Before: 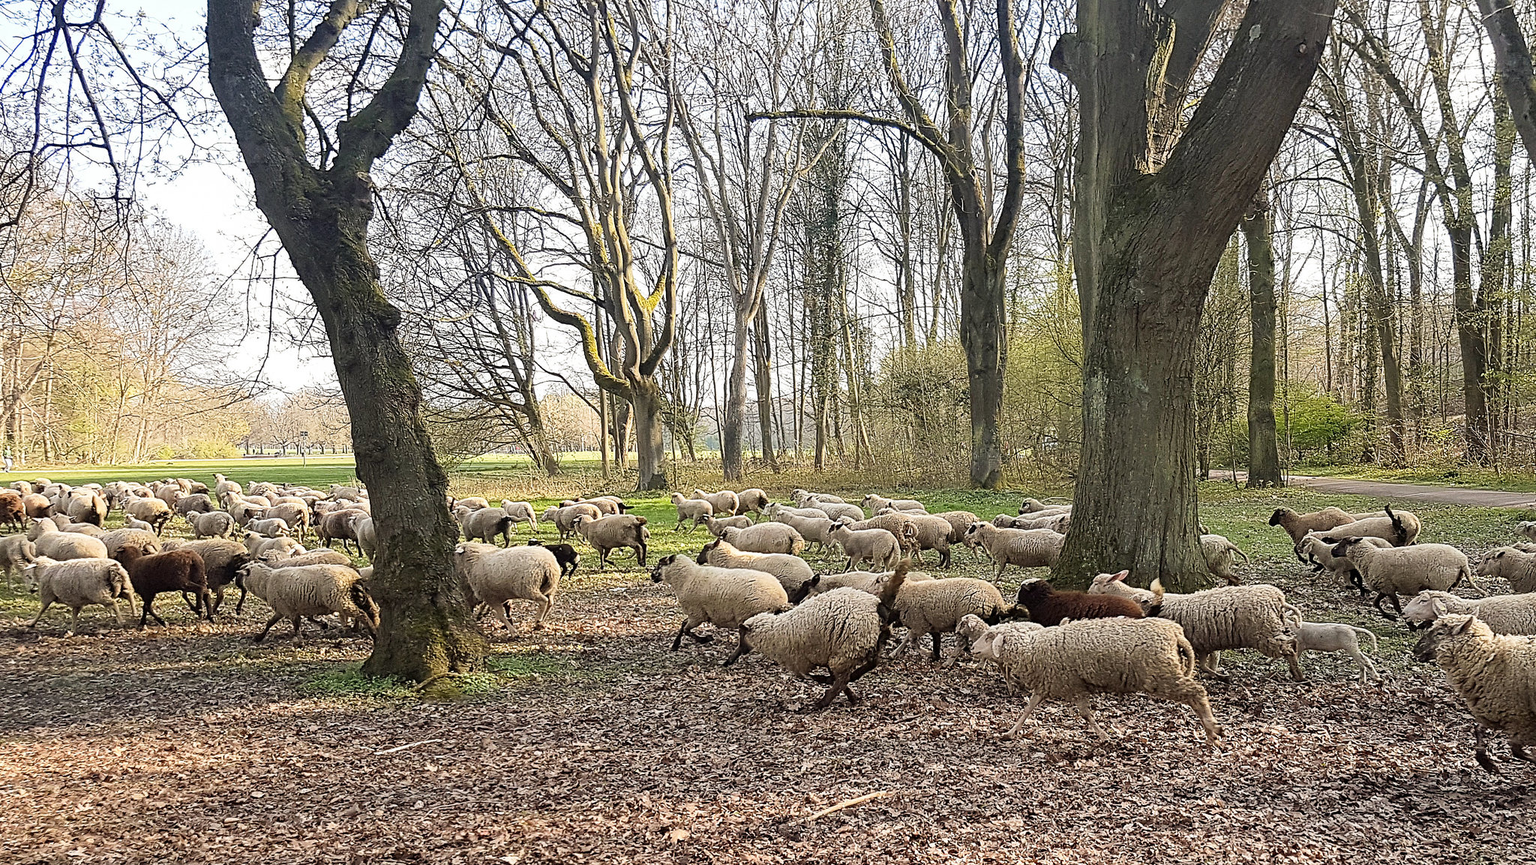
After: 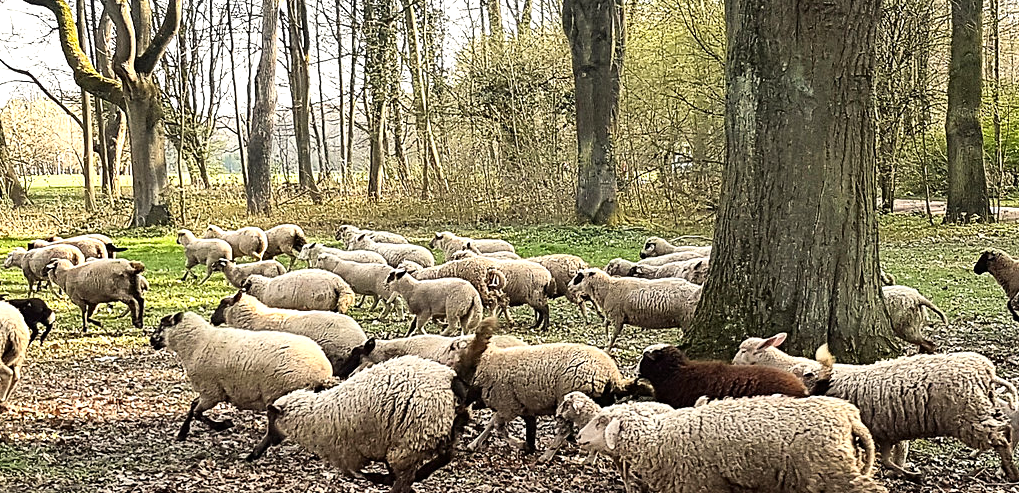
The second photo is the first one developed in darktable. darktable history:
color correction: highlights b* 2.97
crop: left 35.107%, top 37.088%, right 15.105%, bottom 20.093%
levels: mode automatic
shadows and highlights: shadows 48.47, highlights -41.3, soften with gaussian
exposure: exposure 0.074 EV, compensate exposure bias true, compensate highlight preservation false
contrast brightness saturation: contrast 0.141
tone equalizer: -8 EV -0.412 EV, -7 EV -0.364 EV, -6 EV -0.323 EV, -5 EV -0.192 EV, -3 EV 0.257 EV, -2 EV 0.307 EV, -1 EV 0.369 EV, +0 EV 0.445 EV
